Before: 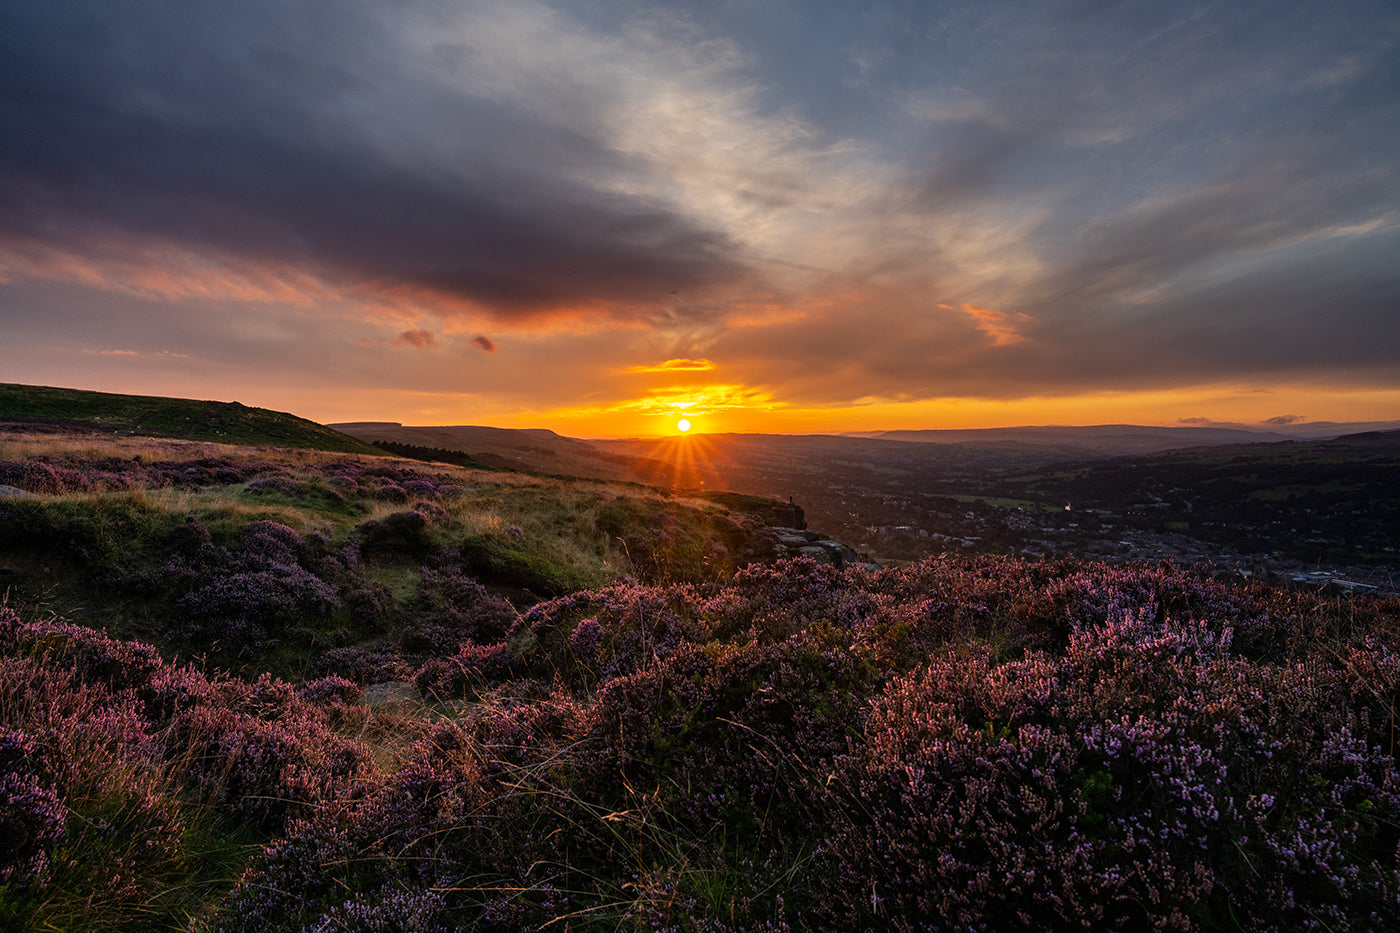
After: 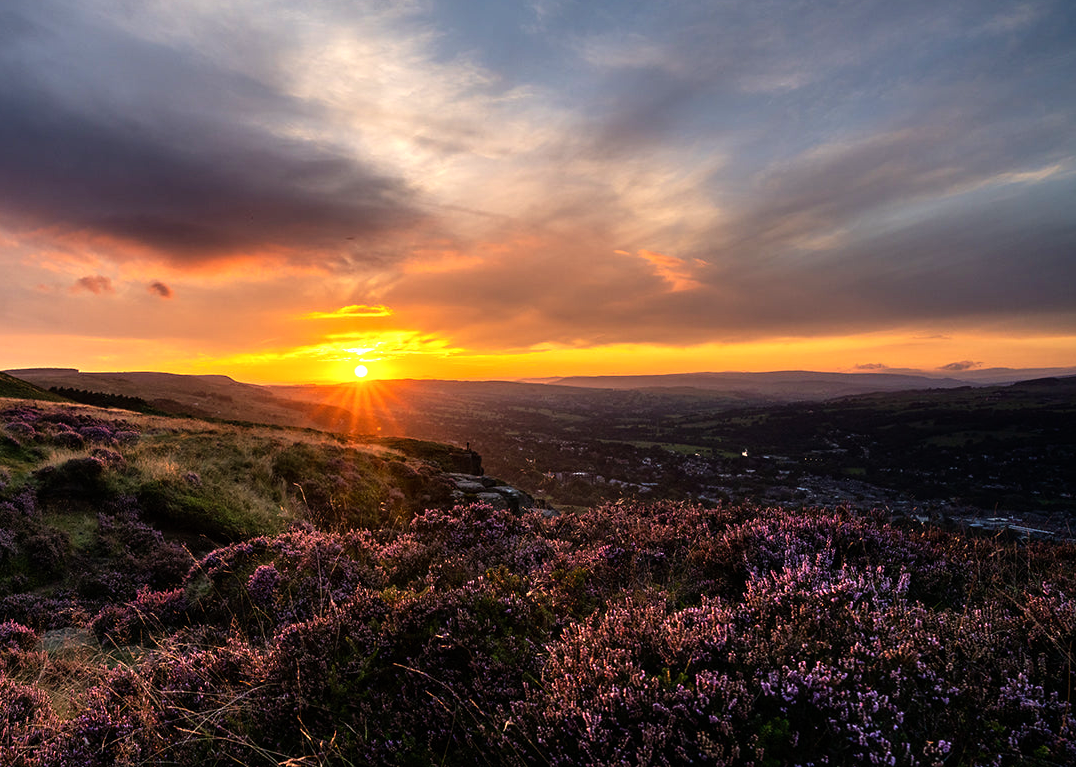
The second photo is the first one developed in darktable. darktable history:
crop: left 23.112%, top 5.886%, bottom 11.844%
sharpen: radius 5.276, amount 0.316, threshold 26.217
velvia: strength 14.77%
tone equalizer: -8 EV -0.776 EV, -7 EV -0.733 EV, -6 EV -0.571 EV, -5 EV -0.371 EV, -3 EV 0.404 EV, -2 EV 0.6 EV, -1 EV 0.698 EV, +0 EV 0.749 EV
